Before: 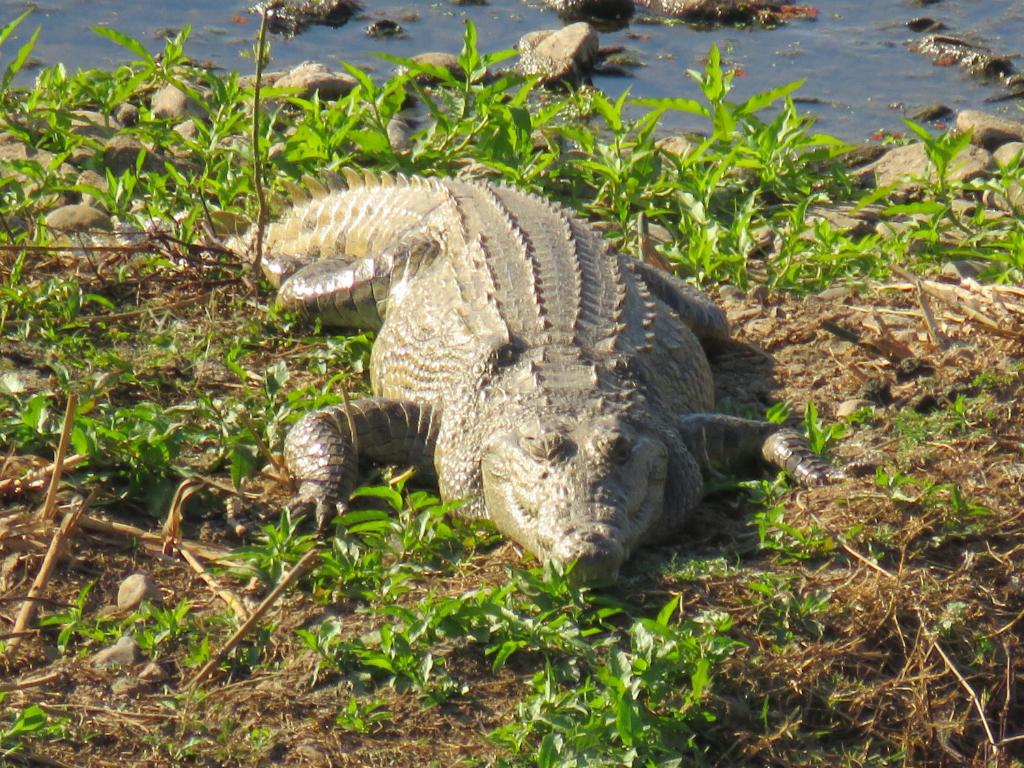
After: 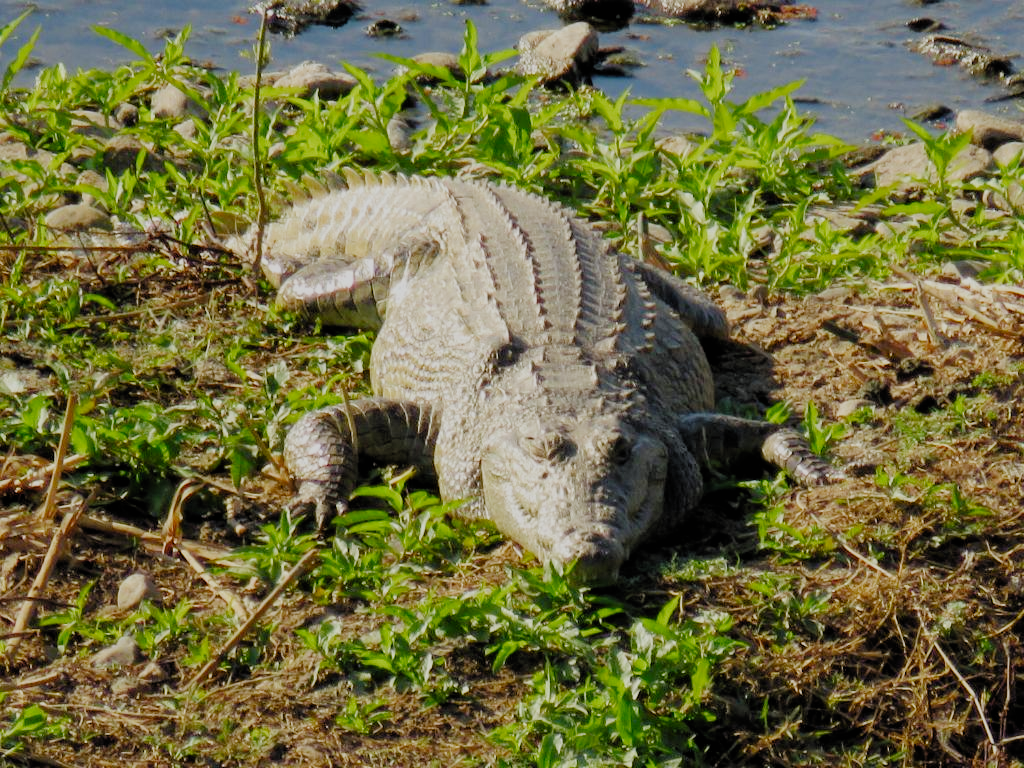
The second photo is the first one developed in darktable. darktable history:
filmic rgb: black relative exposure -4.26 EV, white relative exposure 4.56 EV, hardness 2.4, contrast 1.057, preserve chrominance no, color science v4 (2020), contrast in shadows soft, contrast in highlights soft
